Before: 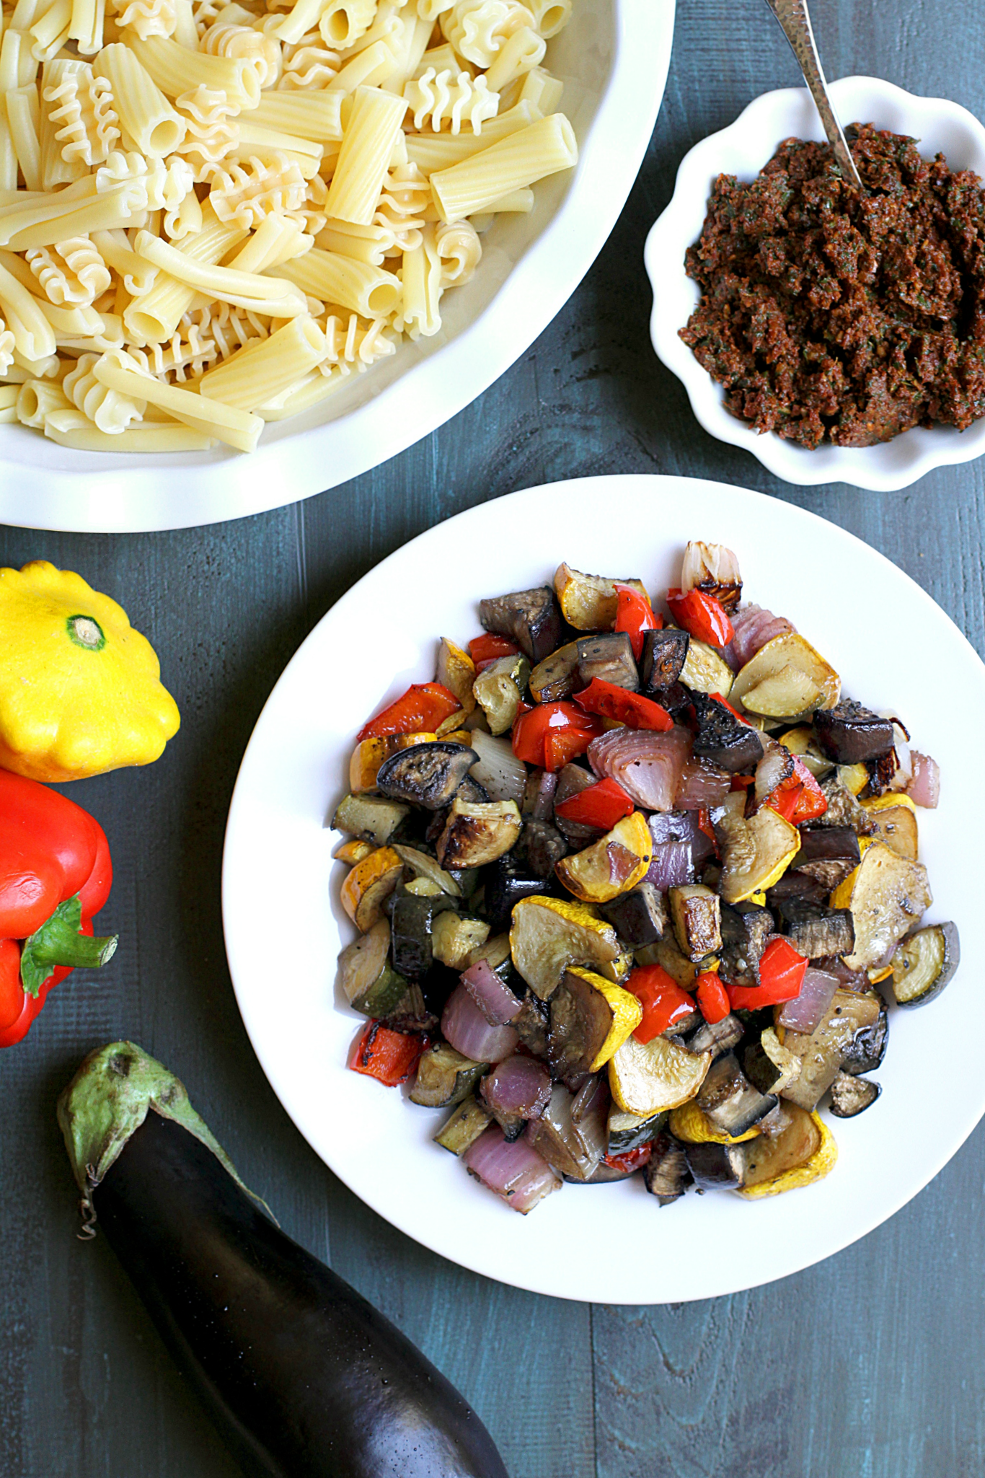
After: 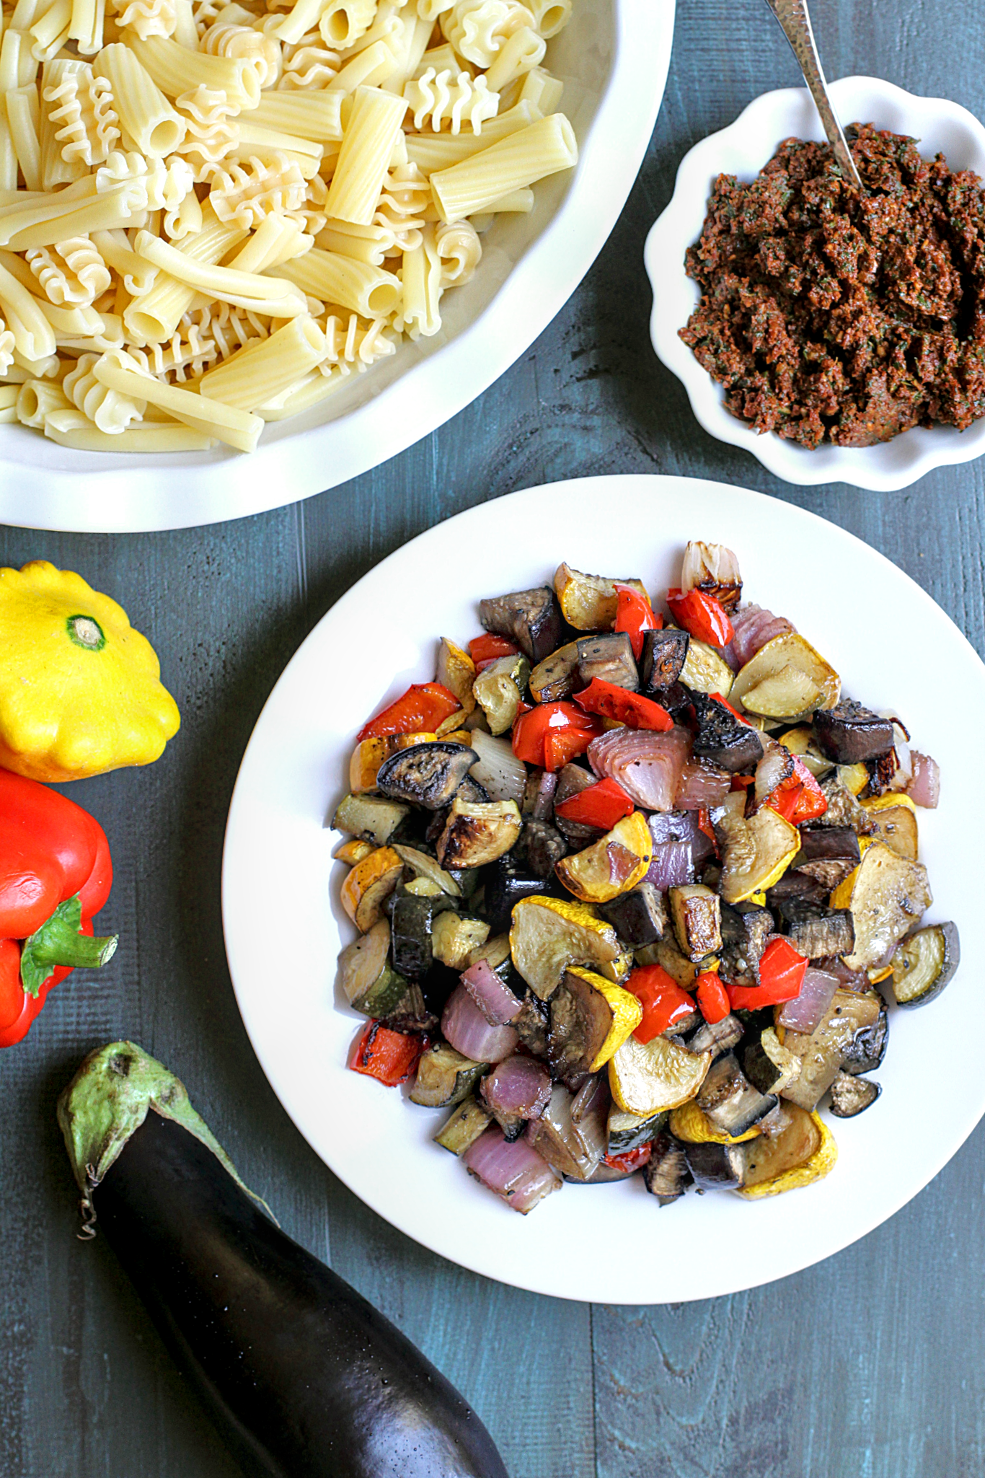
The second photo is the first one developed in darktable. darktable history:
tone equalizer: -8 EV 0.001 EV, -7 EV -0.004 EV, -6 EV 0.009 EV, -5 EV 0.032 EV, -4 EV 0.276 EV, -3 EV 0.644 EV, -2 EV 0.584 EV, -1 EV 0.187 EV, +0 EV 0.024 EV
local contrast: on, module defaults
